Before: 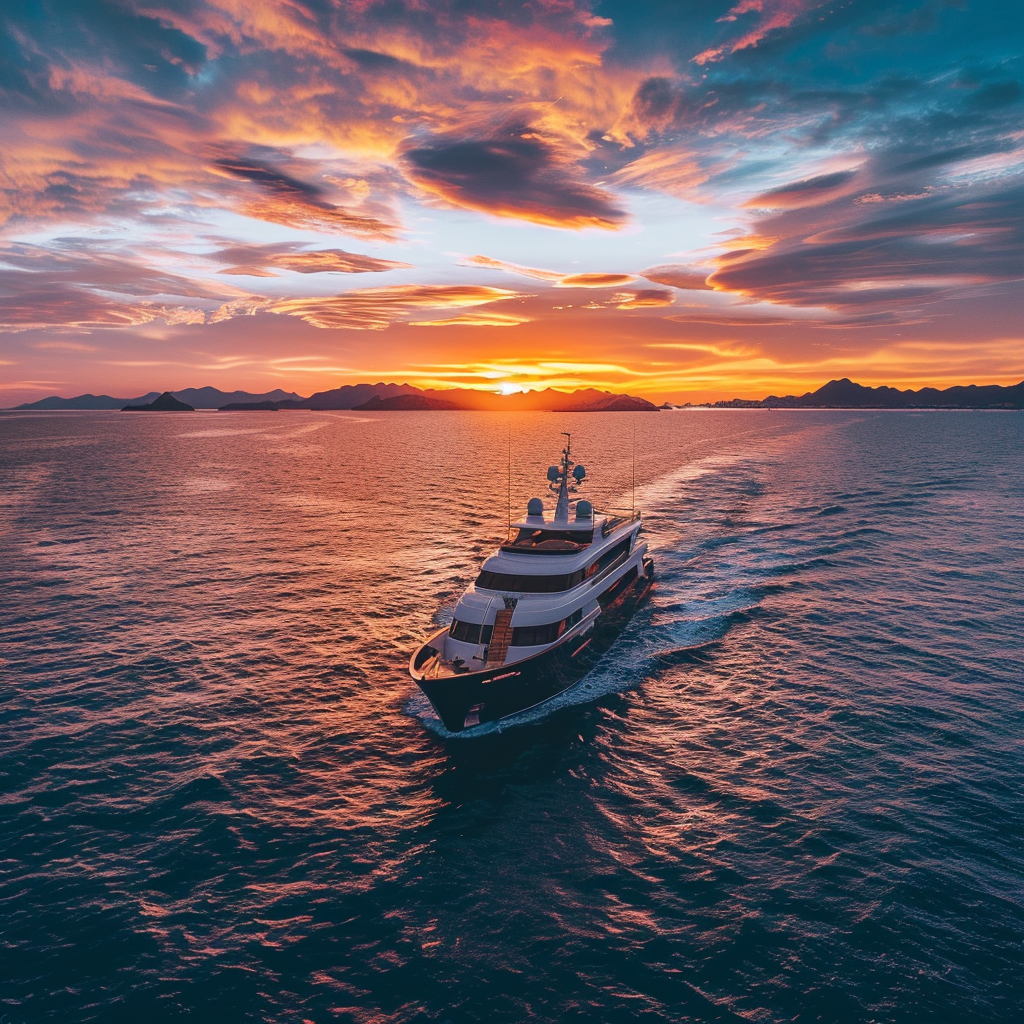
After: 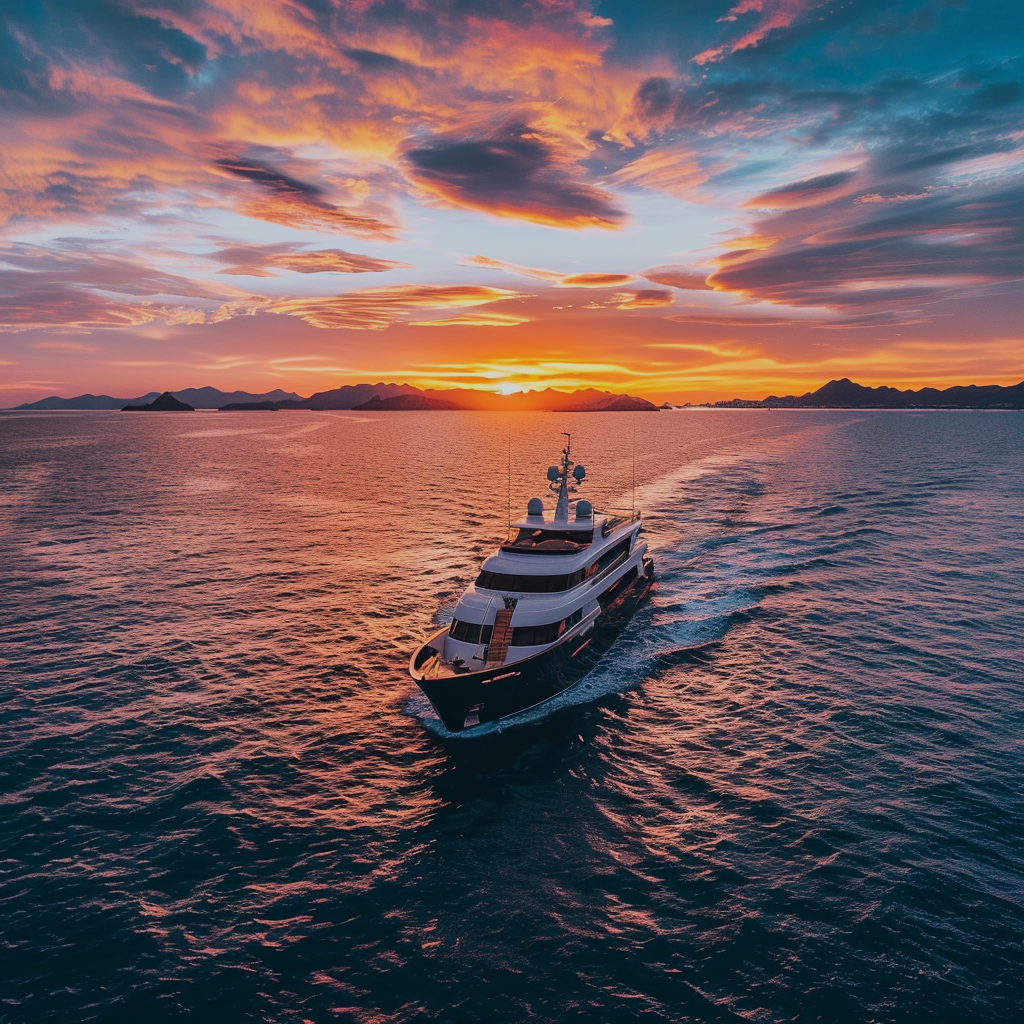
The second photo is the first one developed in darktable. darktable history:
filmic rgb: black relative exposure -7.65 EV, white relative exposure 4.56 EV, threshold 2.94 EV, hardness 3.61, color science v6 (2022), enable highlight reconstruction true
